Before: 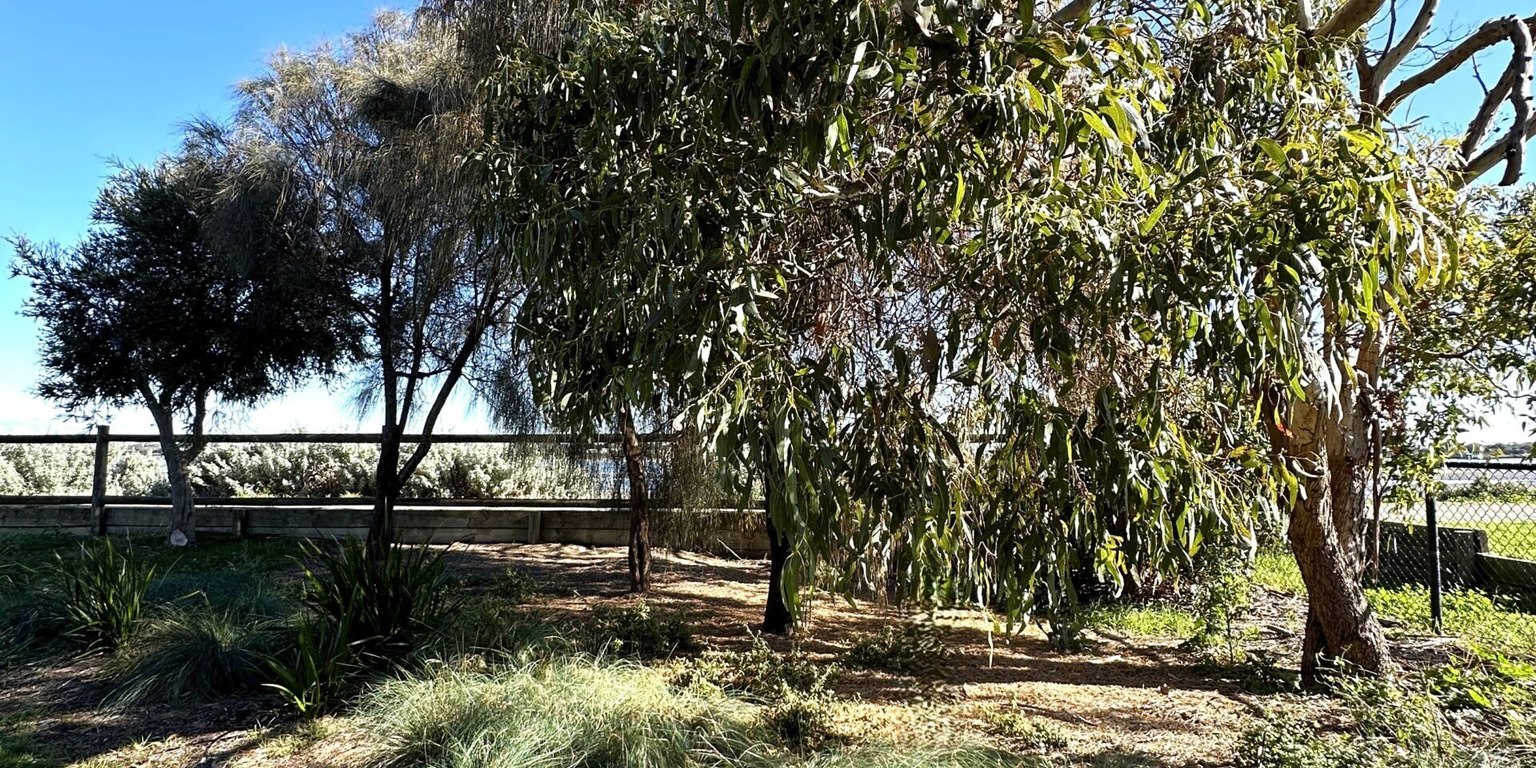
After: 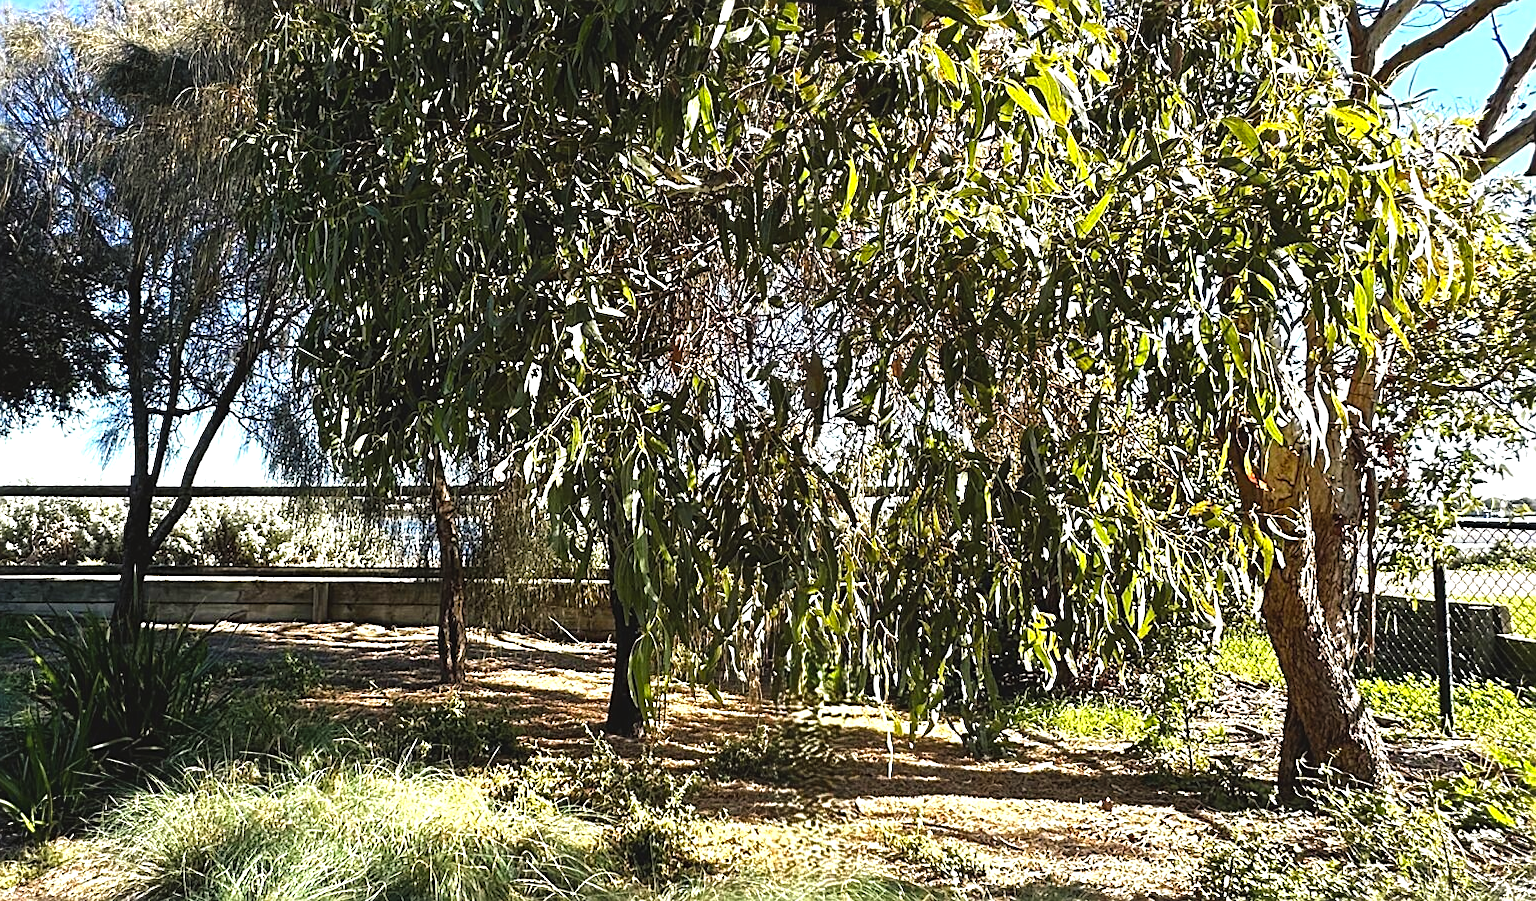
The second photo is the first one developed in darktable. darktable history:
crop and rotate: left 18.117%, top 5.877%, right 1.738%
color balance rgb: shadows lift › chroma 2.028%, shadows lift › hue 221.35°, power › chroma 0.679%, power › hue 60°, perceptual saturation grading › global saturation 16.5%
sharpen: on, module defaults
exposure: black level correction -0.005, exposure 0.624 EV, compensate highlight preservation false
